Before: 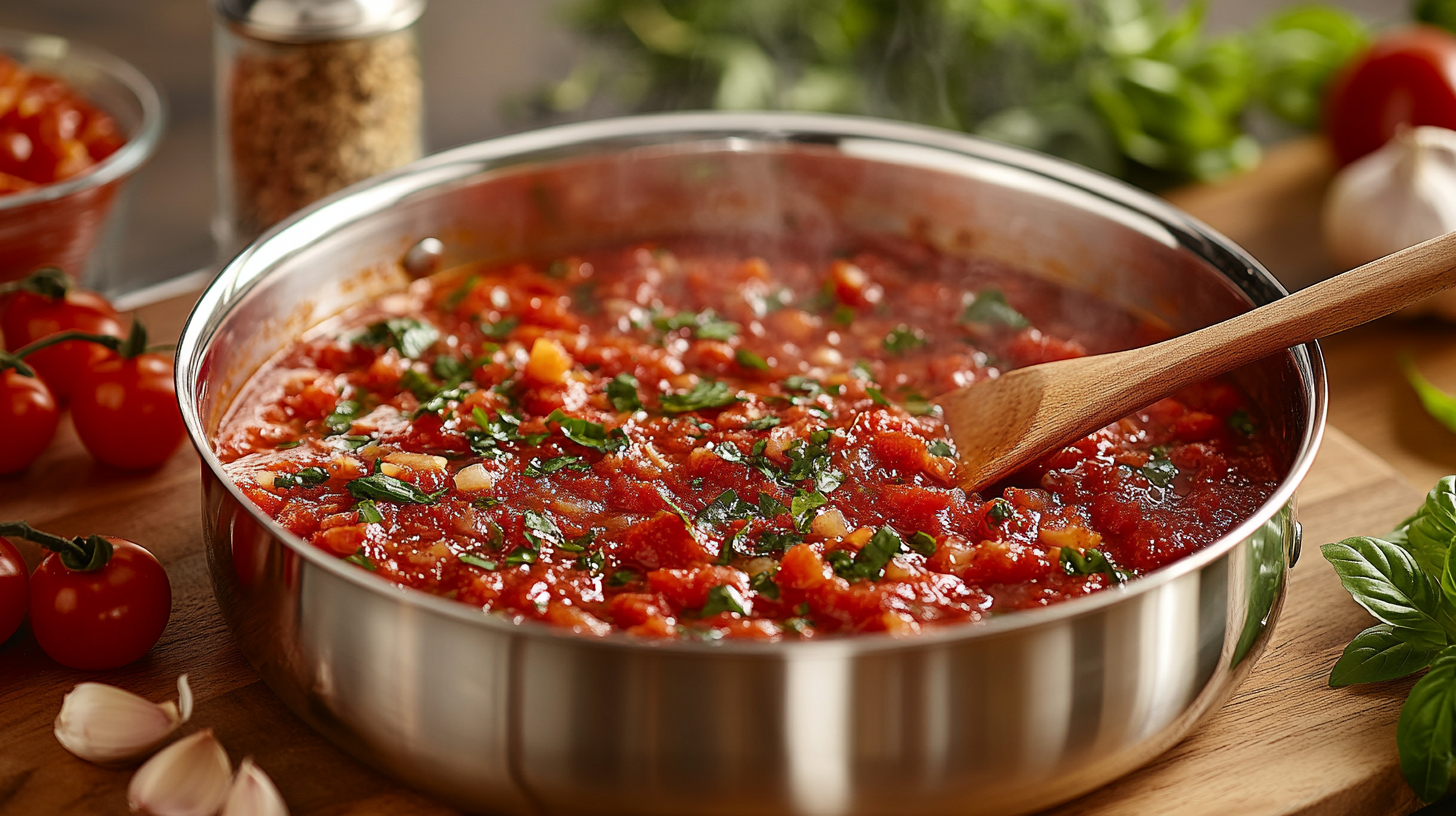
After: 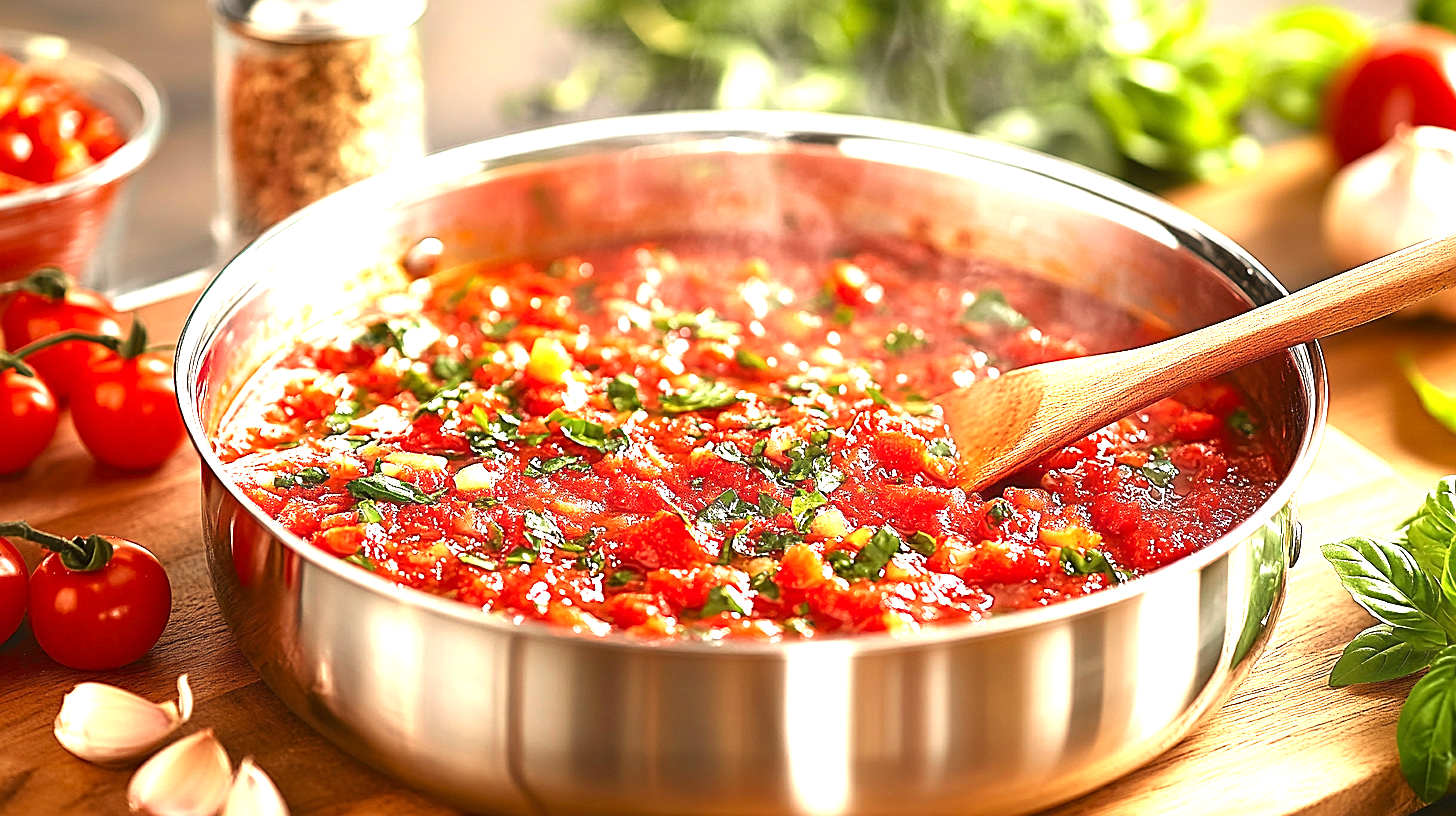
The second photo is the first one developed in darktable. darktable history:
exposure: exposure 2.04 EV, compensate highlight preservation false
sharpen: on, module defaults
